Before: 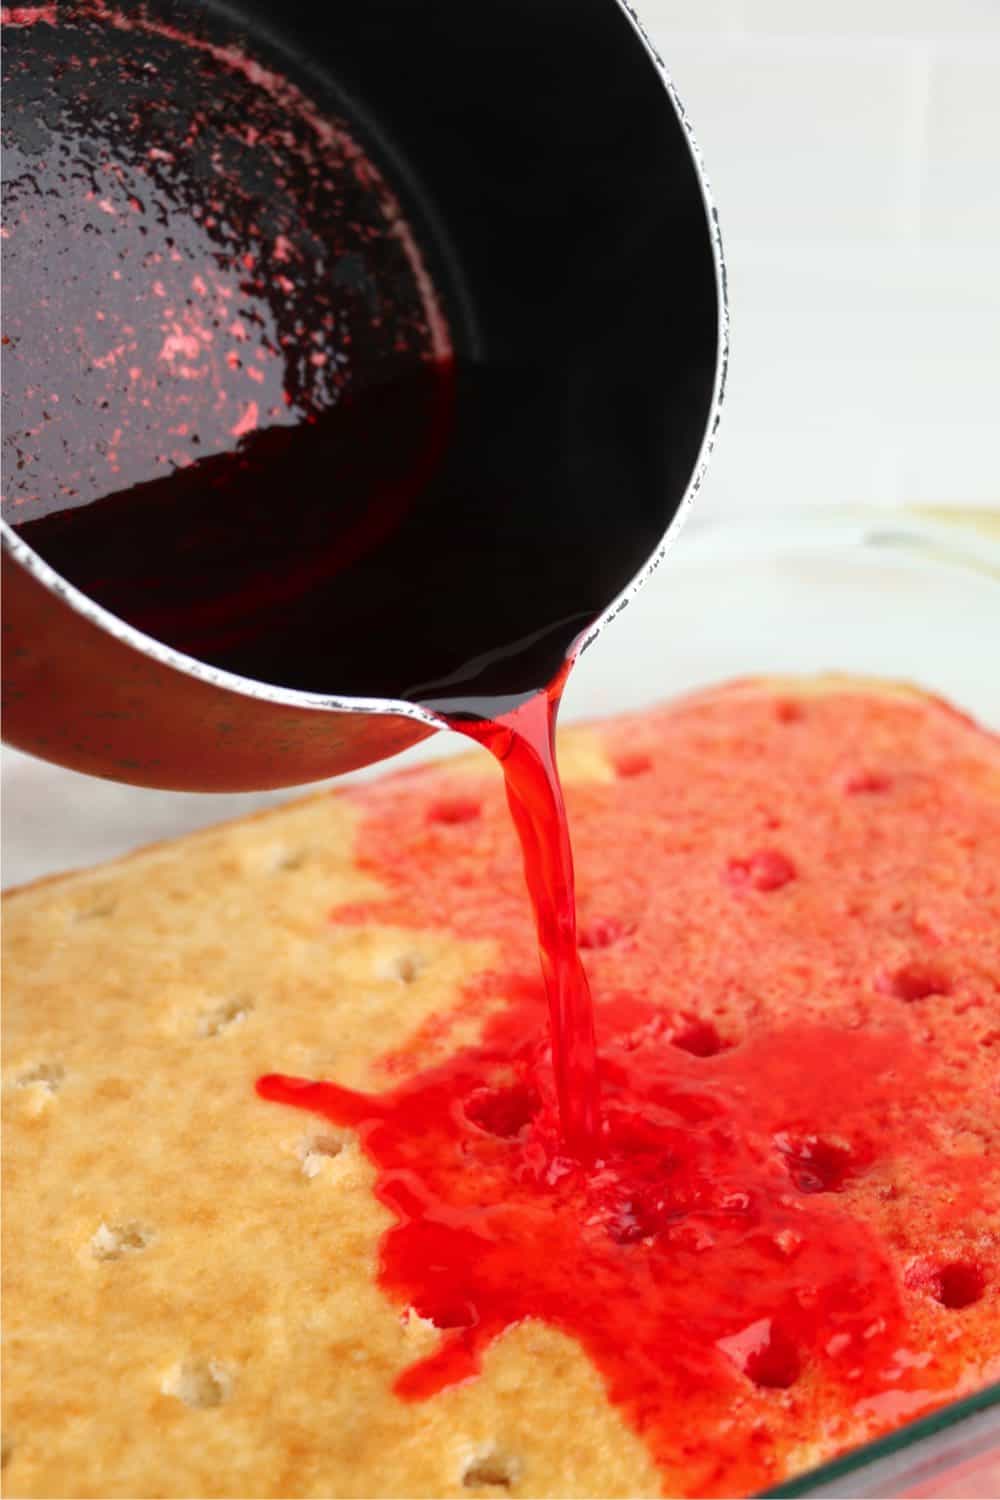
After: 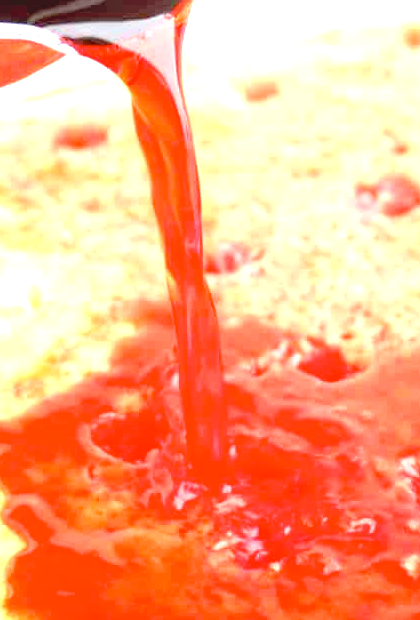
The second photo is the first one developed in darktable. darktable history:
crop: left 37.315%, top 45.058%, right 20.678%, bottom 13.607%
exposure: black level correction 0.001, exposure 1.84 EV, compensate highlight preservation false
local contrast: detail 110%
